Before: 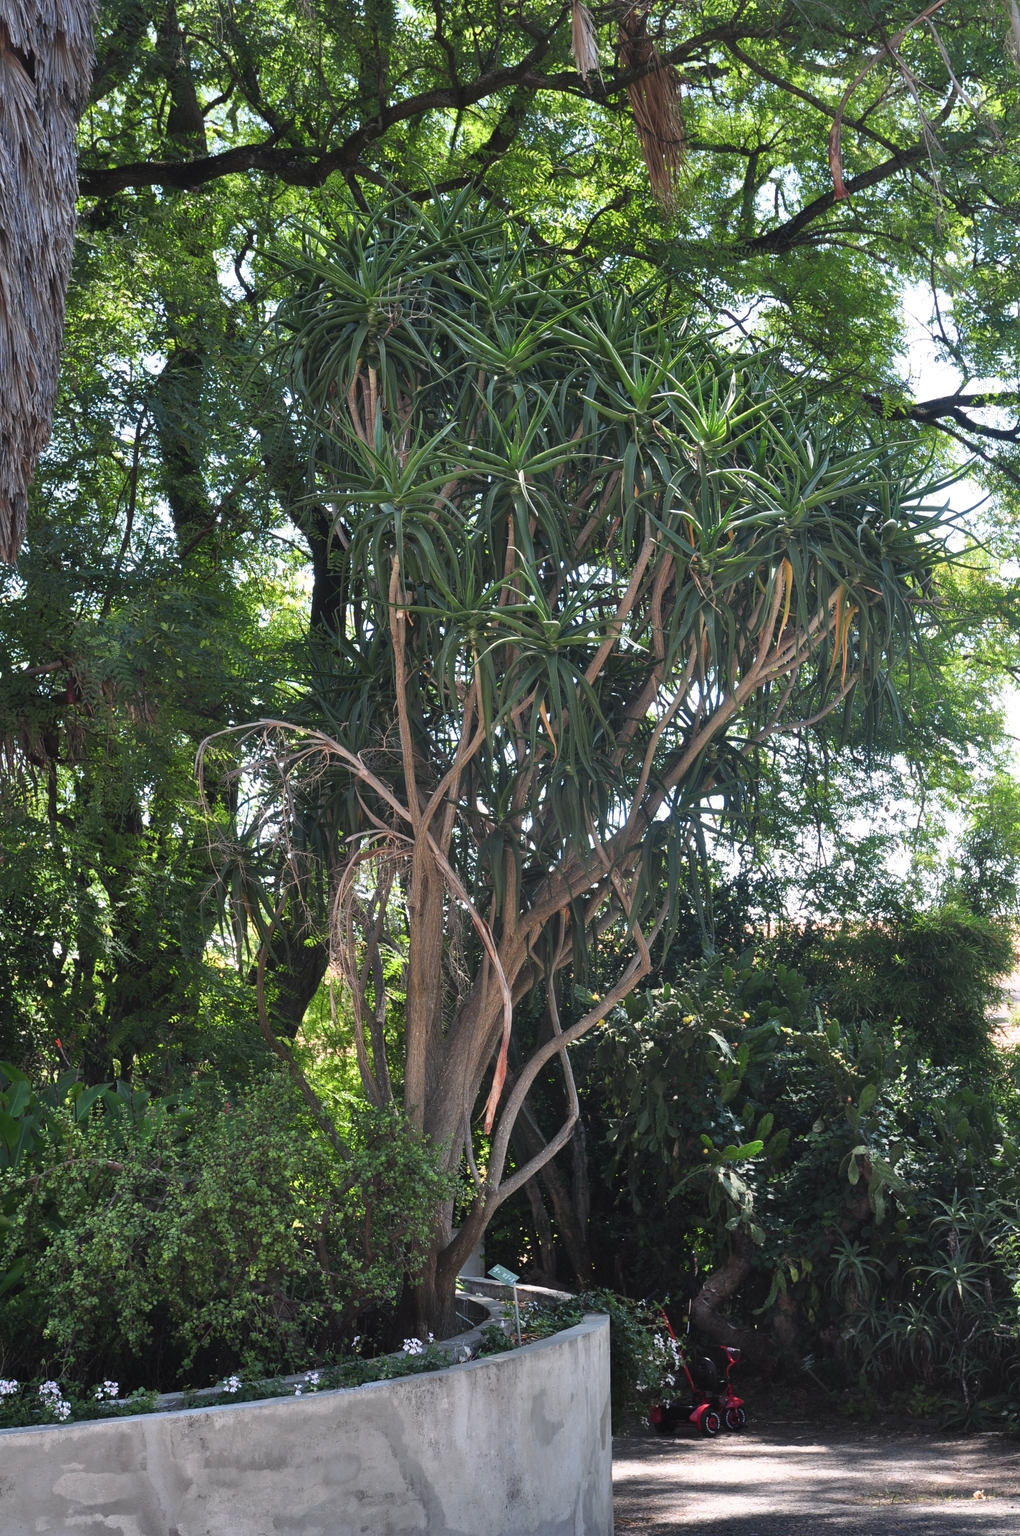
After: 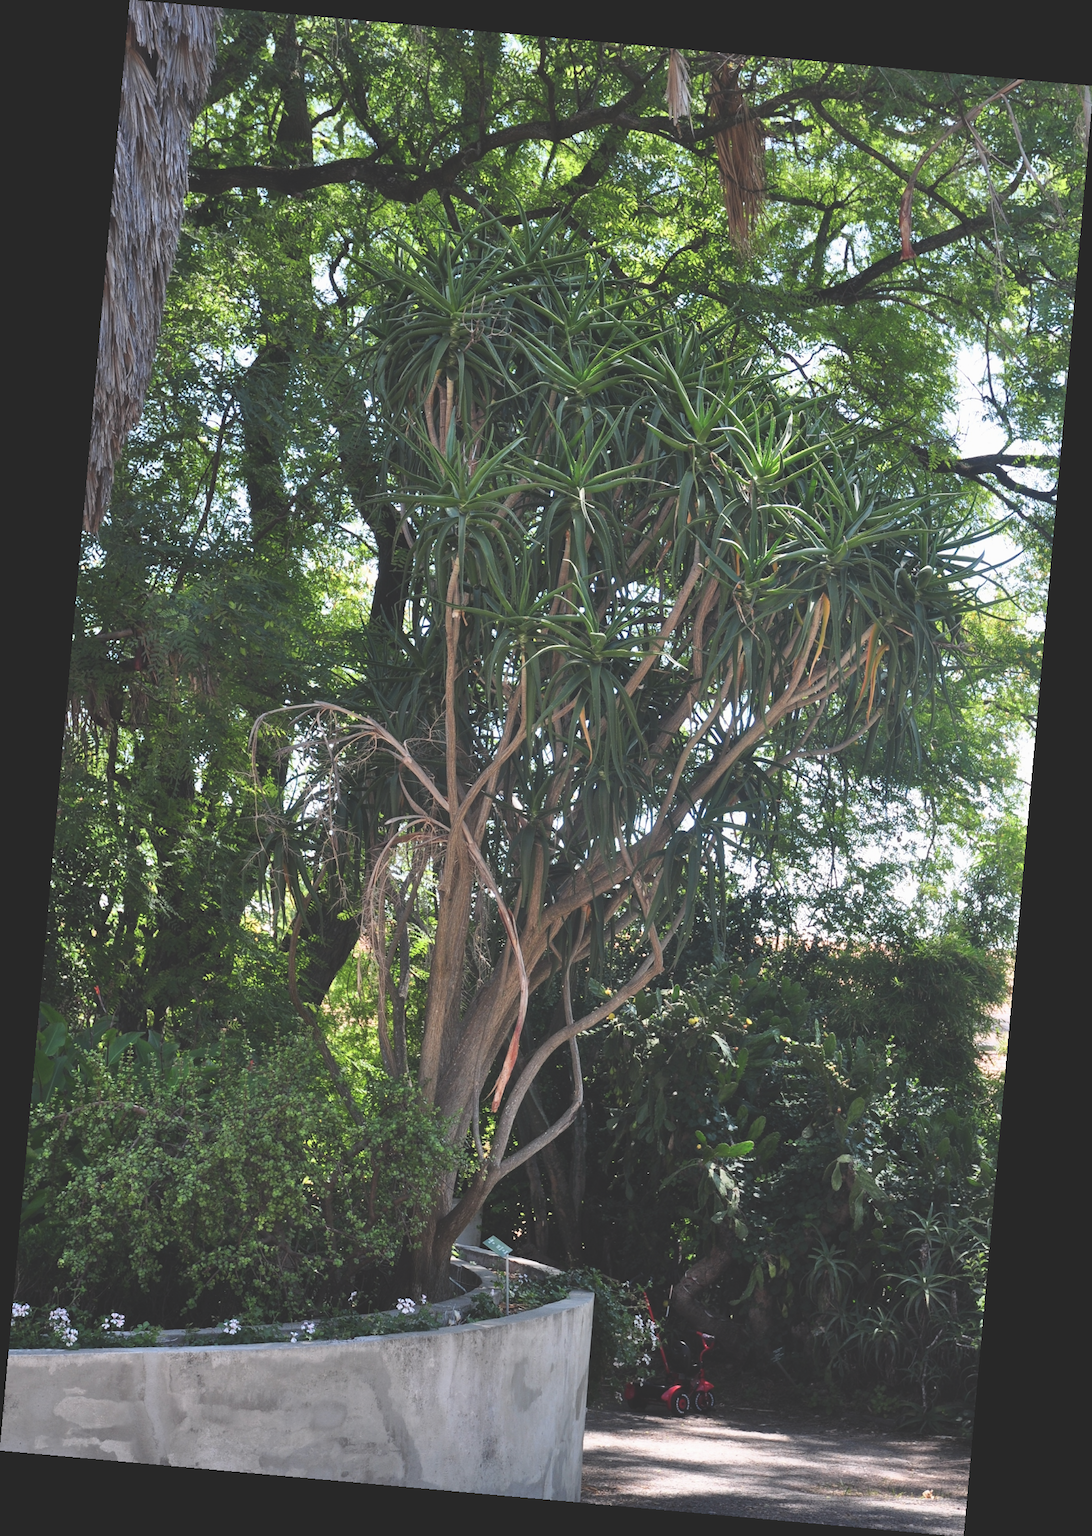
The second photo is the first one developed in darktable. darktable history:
exposure: black level correction -0.023, exposure -0.039 EV, compensate highlight preservation false
rotate and perspective: rotation 5.12°, automatic cropping off
